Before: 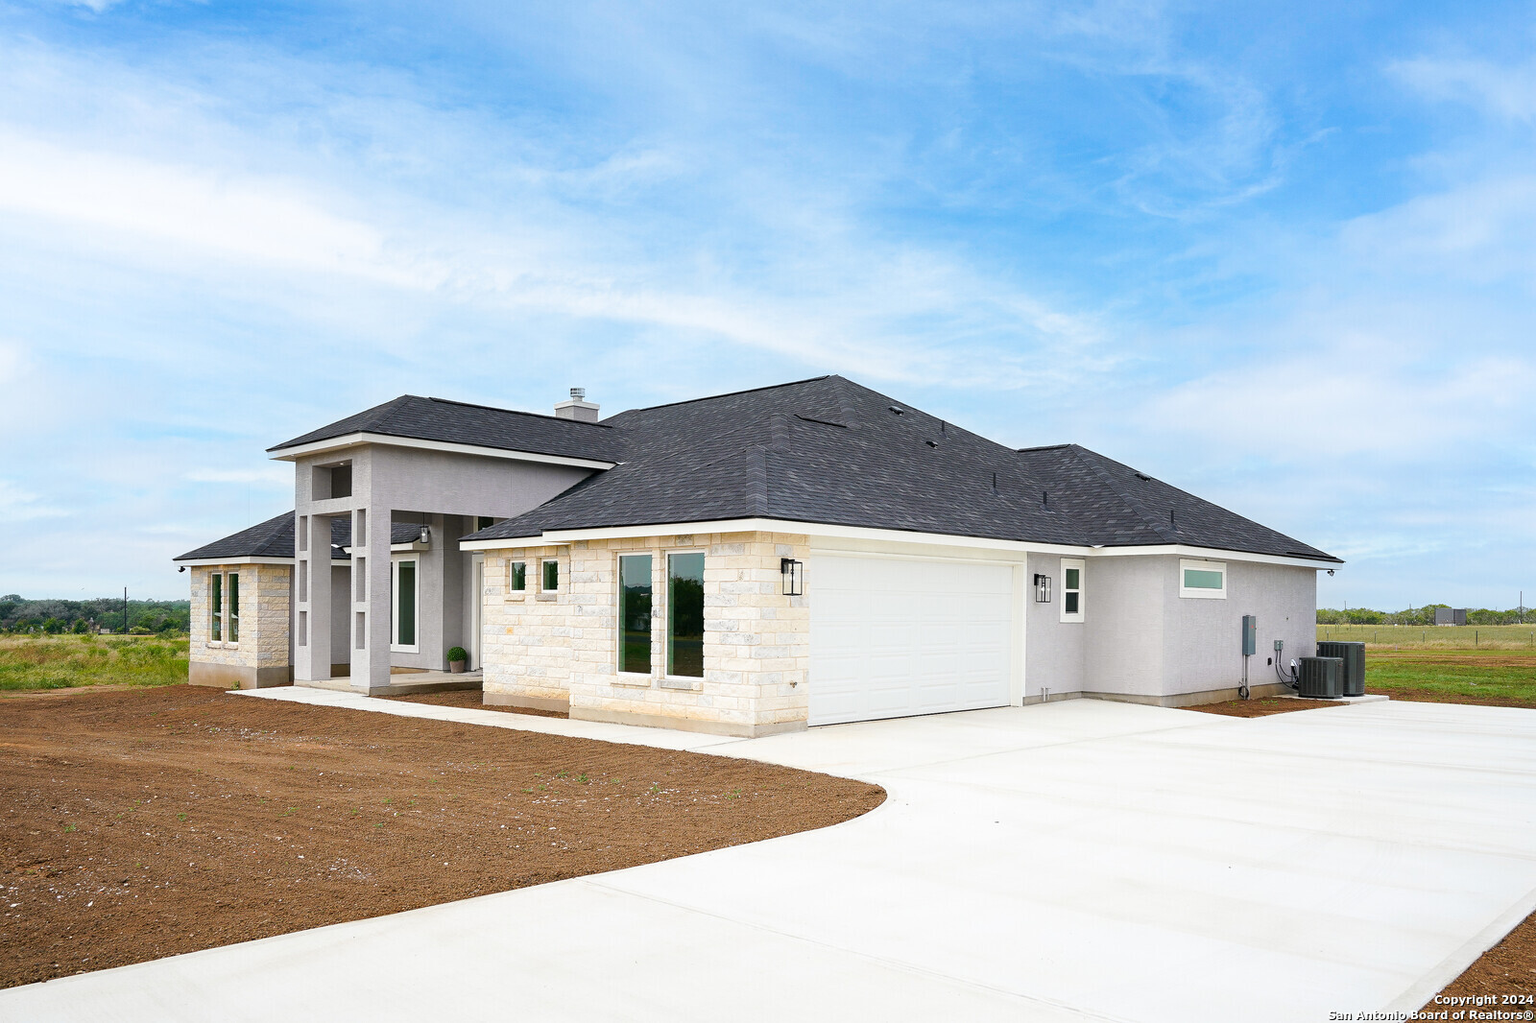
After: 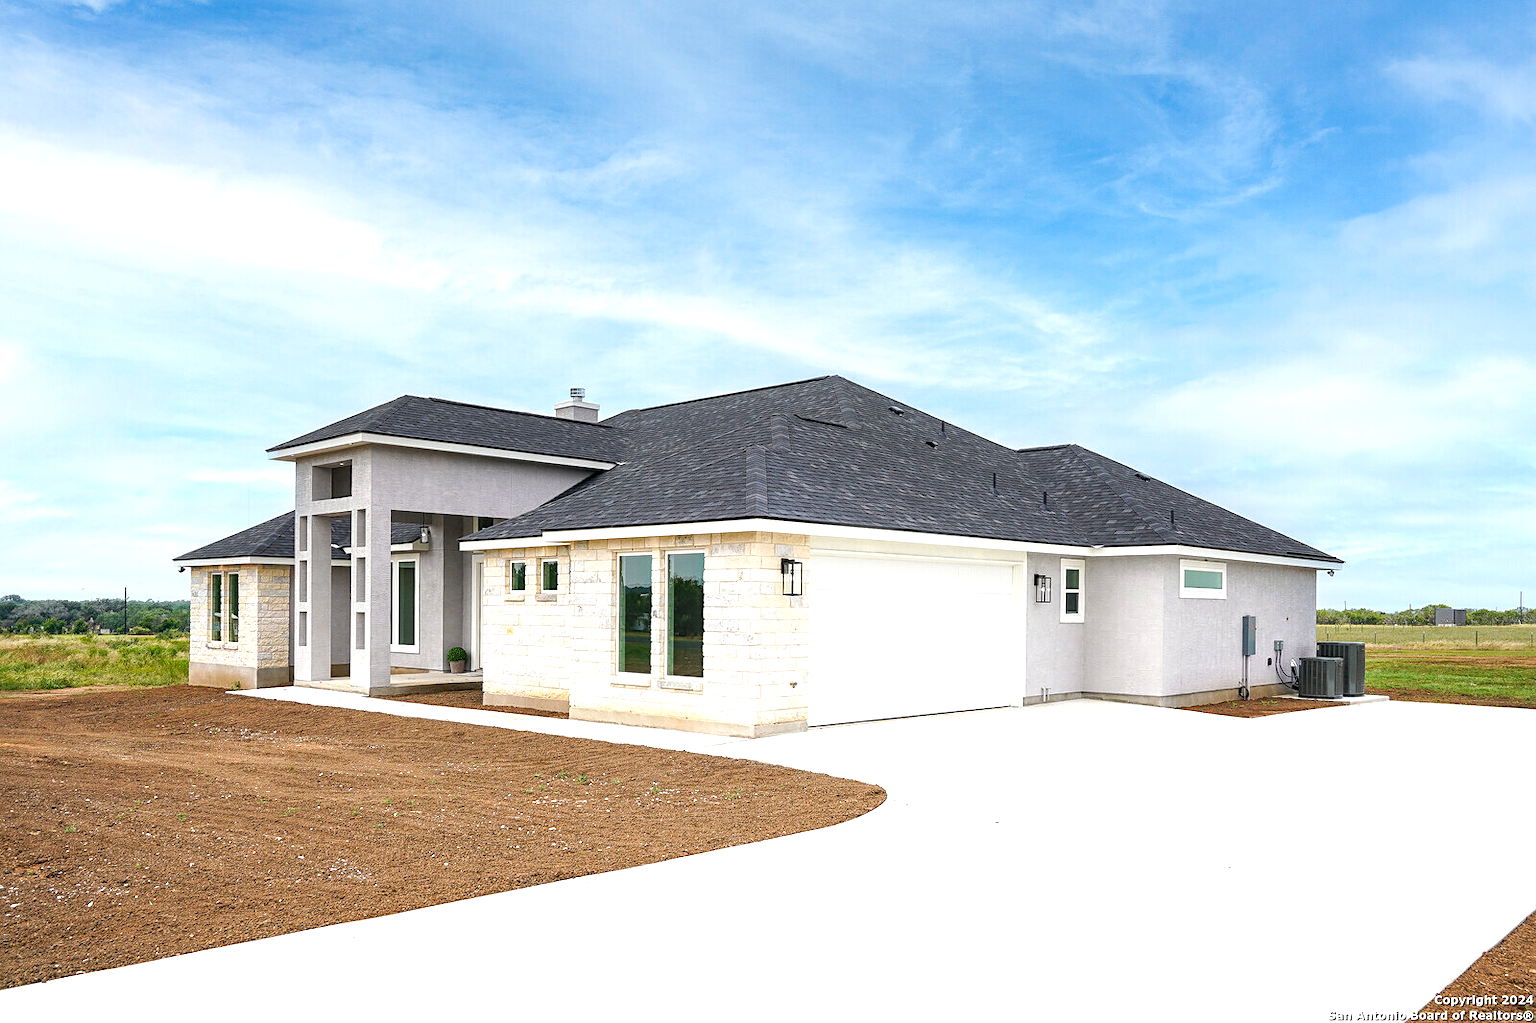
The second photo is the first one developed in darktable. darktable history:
sharpen: amount 0.2
exposure: exposure 0.6 EV, compensate highlight preservation false
local contrast: detail 130%
graduated density: on, module defaults
